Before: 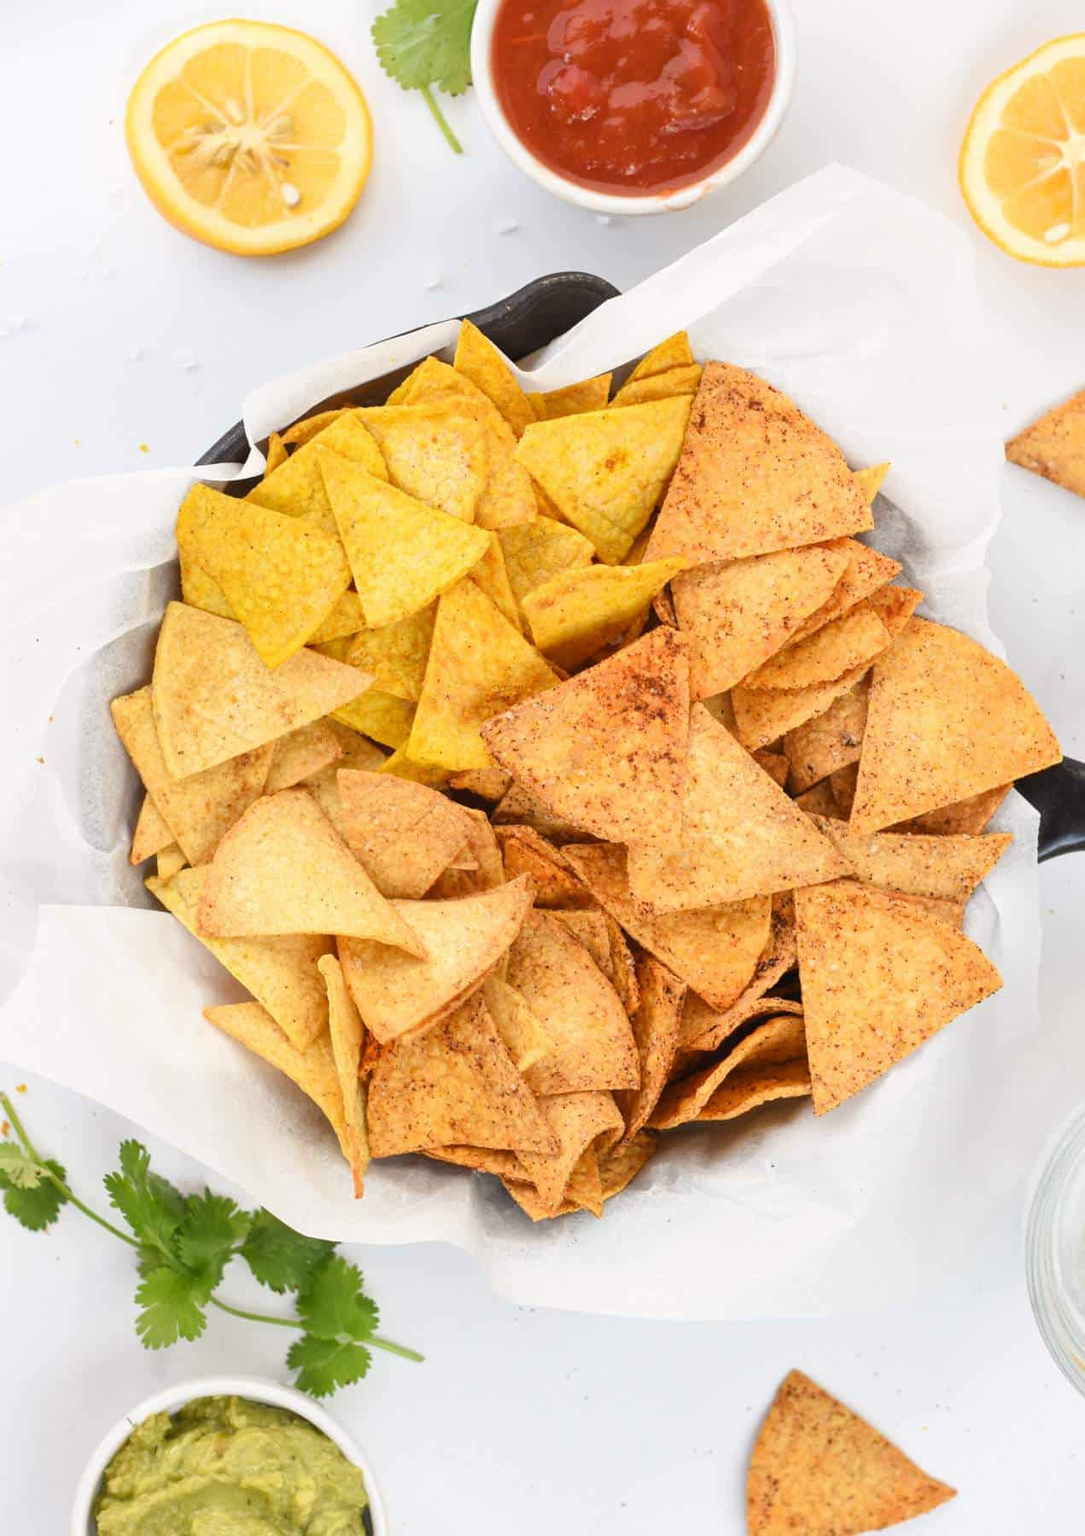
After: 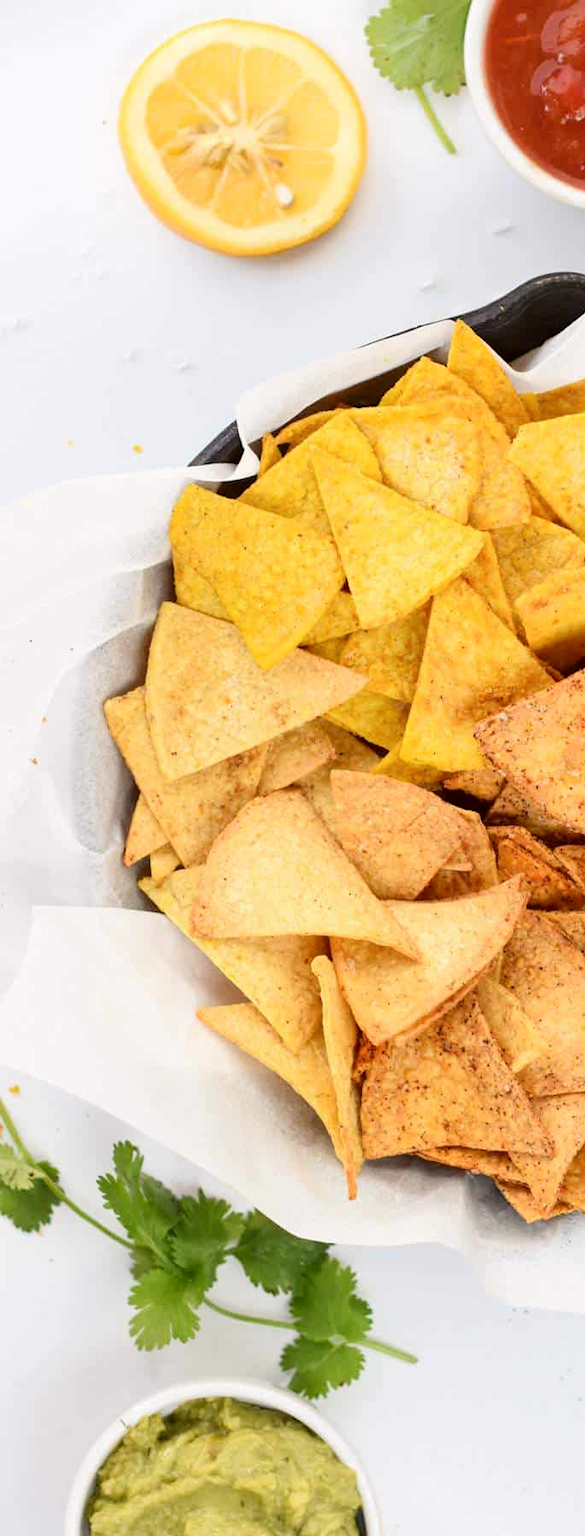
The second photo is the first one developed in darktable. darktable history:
crop: left 0.66%, right 45.425%, bottom 0.088%
contrast brightness saturation: contrast 0.073
tone curve: curves: ch0 [(0, 0) (0.003, 0.003) (0.011, 0.003) (0.025, 0.007) (0.044, 0.014) (0.069, 0.02) (0.1, 0.03) (0.136, 0.054) (0.177, 0.099) (0.224, 0.156) (0.277, 0.227) (0.335, 0.302) (0.399, 0.375) (0.468, 0.456) (0.543, 0.54) (0.623, 0.625) (0.709, 0.717) (0.801, 0.807) (0.898, 0.895) (1, 1)], color space Lab, independent channels, preserve colors none
